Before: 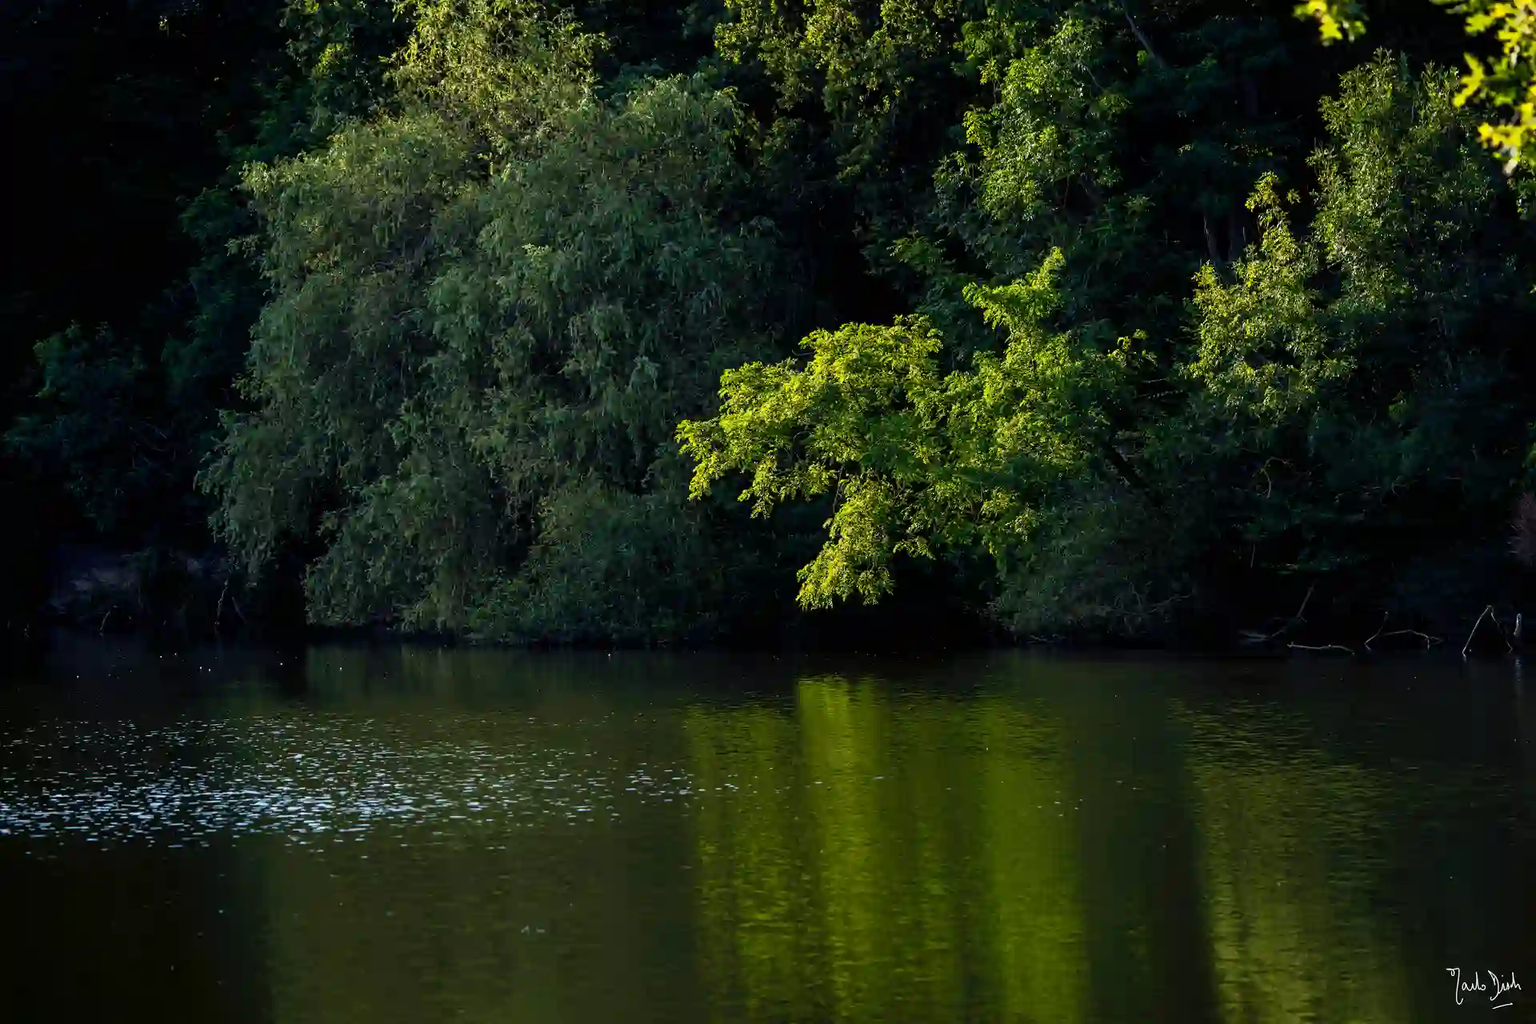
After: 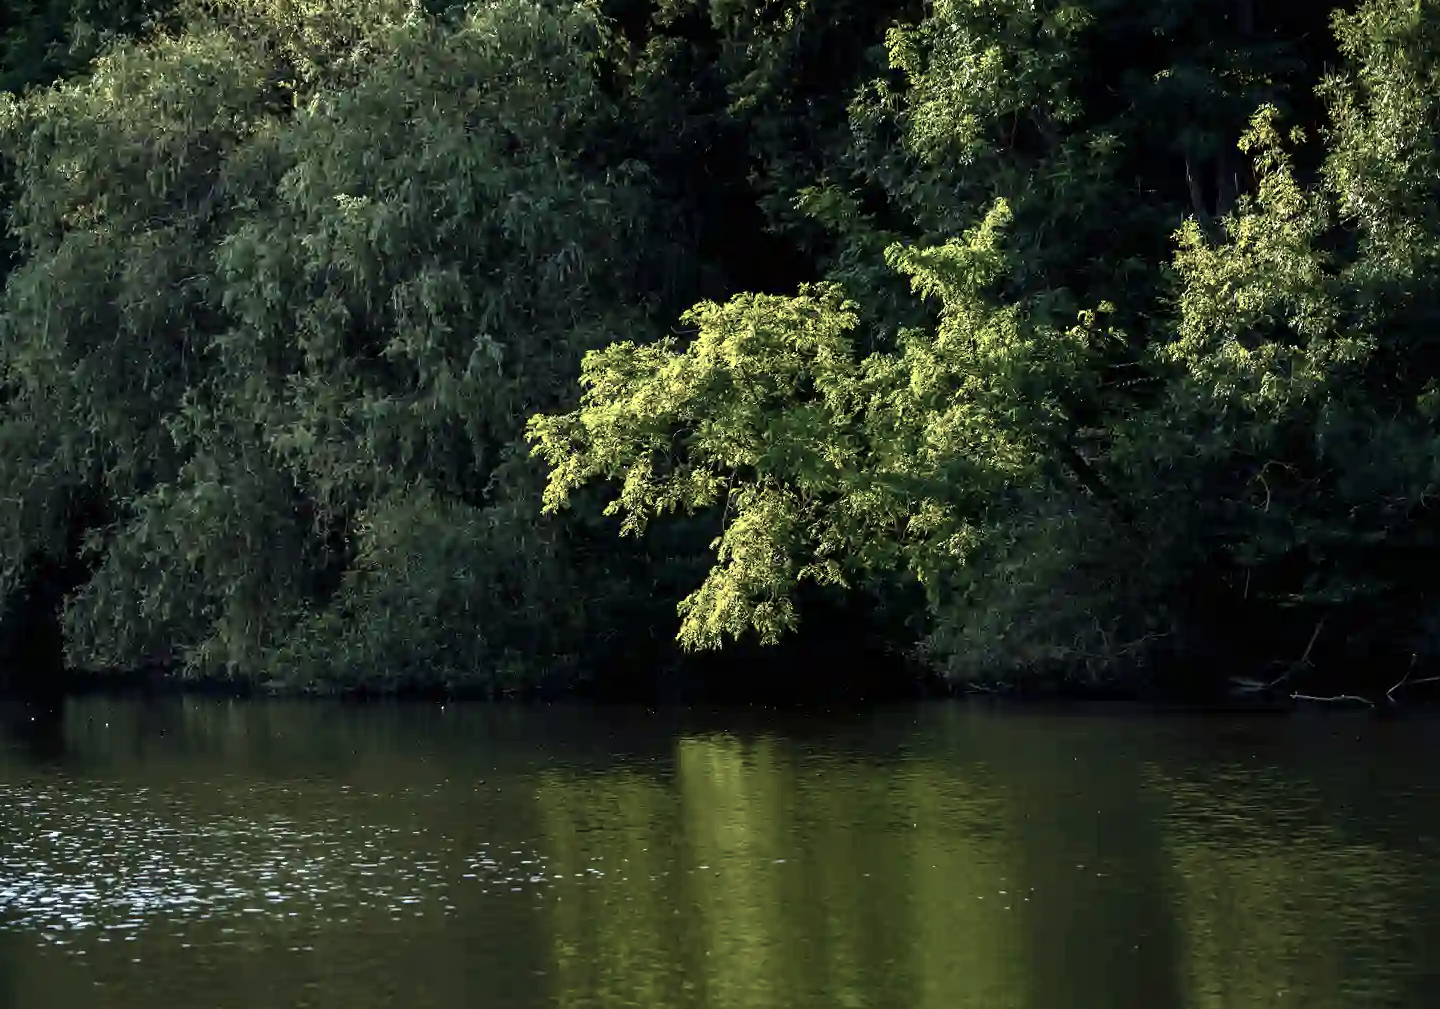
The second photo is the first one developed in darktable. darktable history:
crop: left 16.624%, top 8.716%, right 8.337%, bottom 12.454%
contrast brightness saturation: contrast 0.096, saturation -0.364
exposure: exposure 0.558 EV, compensate highlight preservation false
